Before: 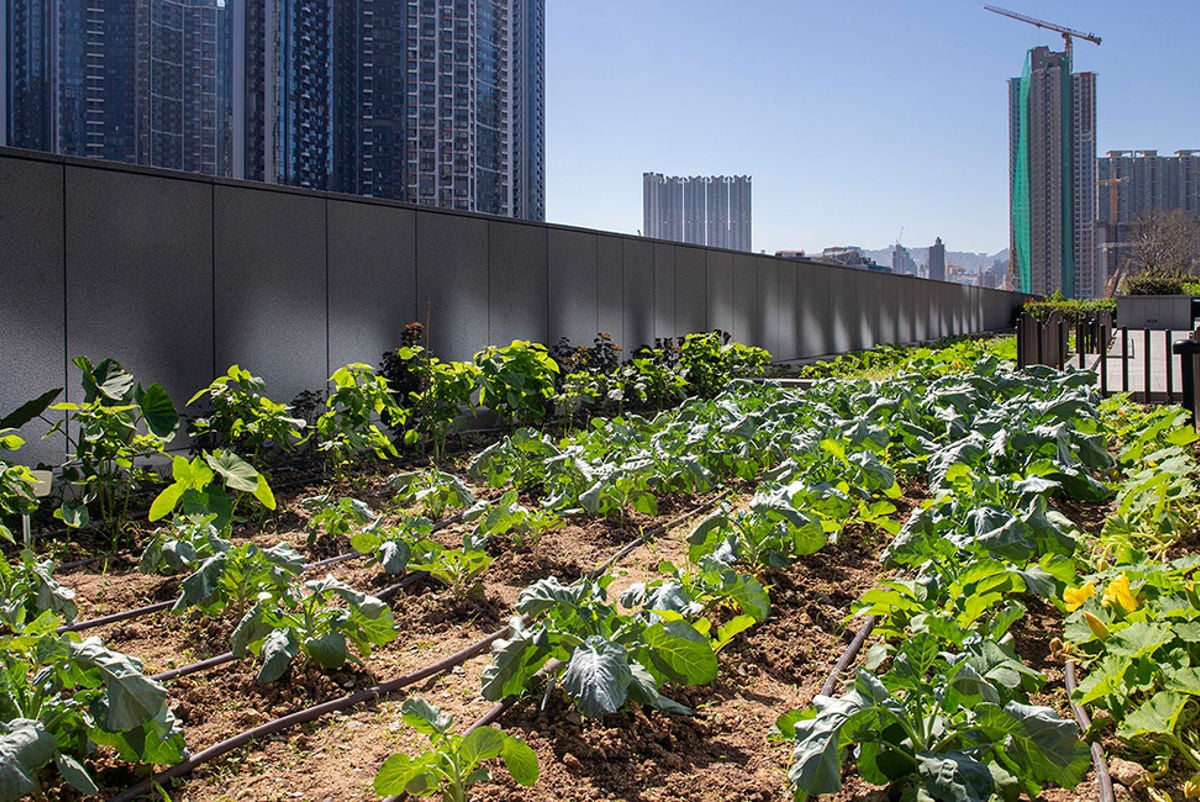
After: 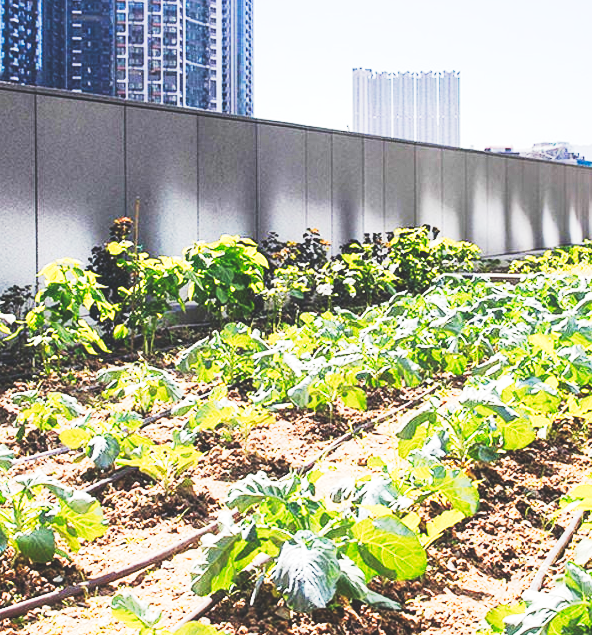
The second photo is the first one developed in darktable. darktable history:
crop and rotate: angle 0.019°, left 24.258%, top 13.091%, right 26.337%, bottom 7.692%
tone curve: curves: ch0 [(0, 0.098) (0.262, 0.324) (0.421, 0.59) (0.54, 0.803) (0.725, 0.922) (0.99, 0.974)], preserve colors none
exposure: black level correction -0.005, exposure 1 EV, compensate exposure bias true, compensate highlight preservation false
